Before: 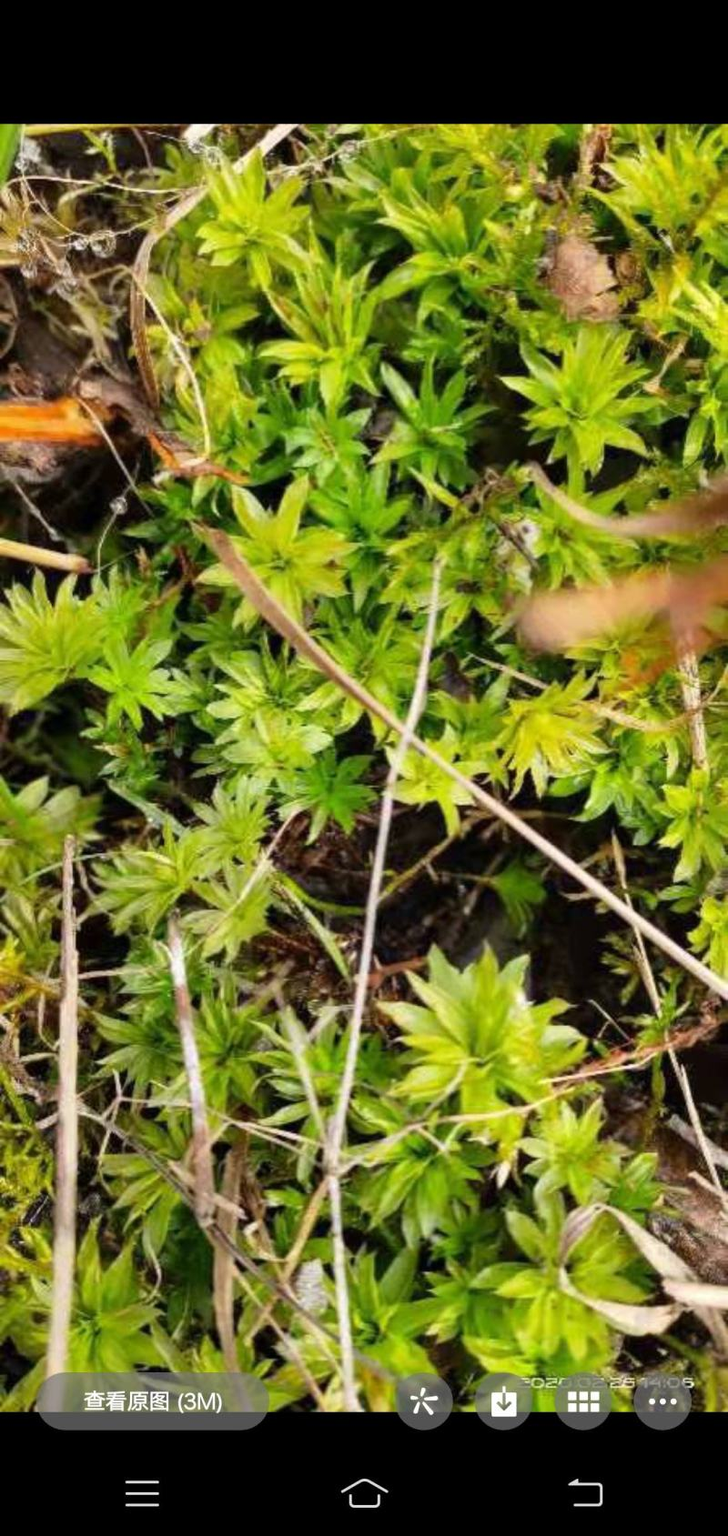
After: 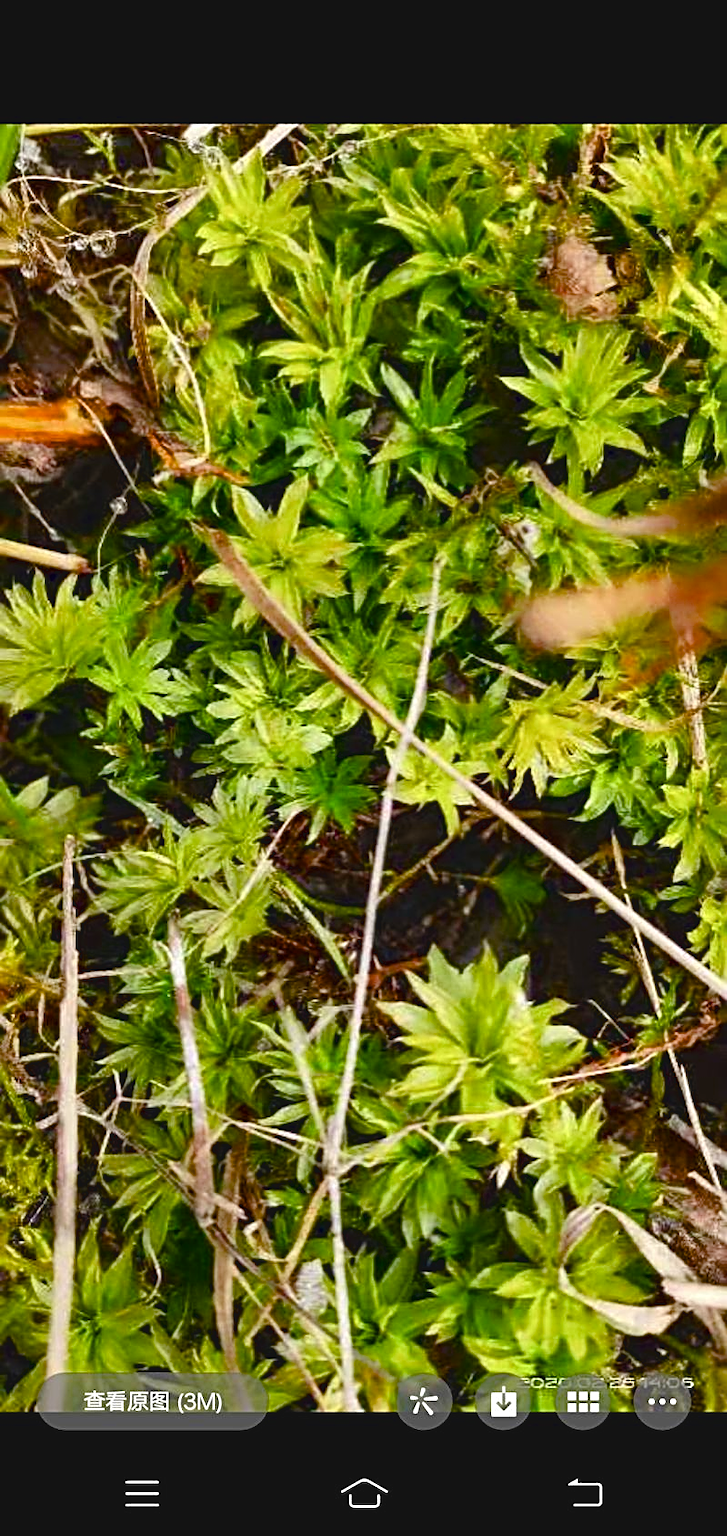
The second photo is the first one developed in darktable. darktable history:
color balance rgb: global offset › luminance 0.682%, perceptual saturation grading › global saturation 44.213%, perceptual saturation grading › highlights -50.575%, perceptual saturation grading › shadows 30.972%, saturation formula JzAzBz (2021)
sharpen: radius 2.53, amount 0.616
